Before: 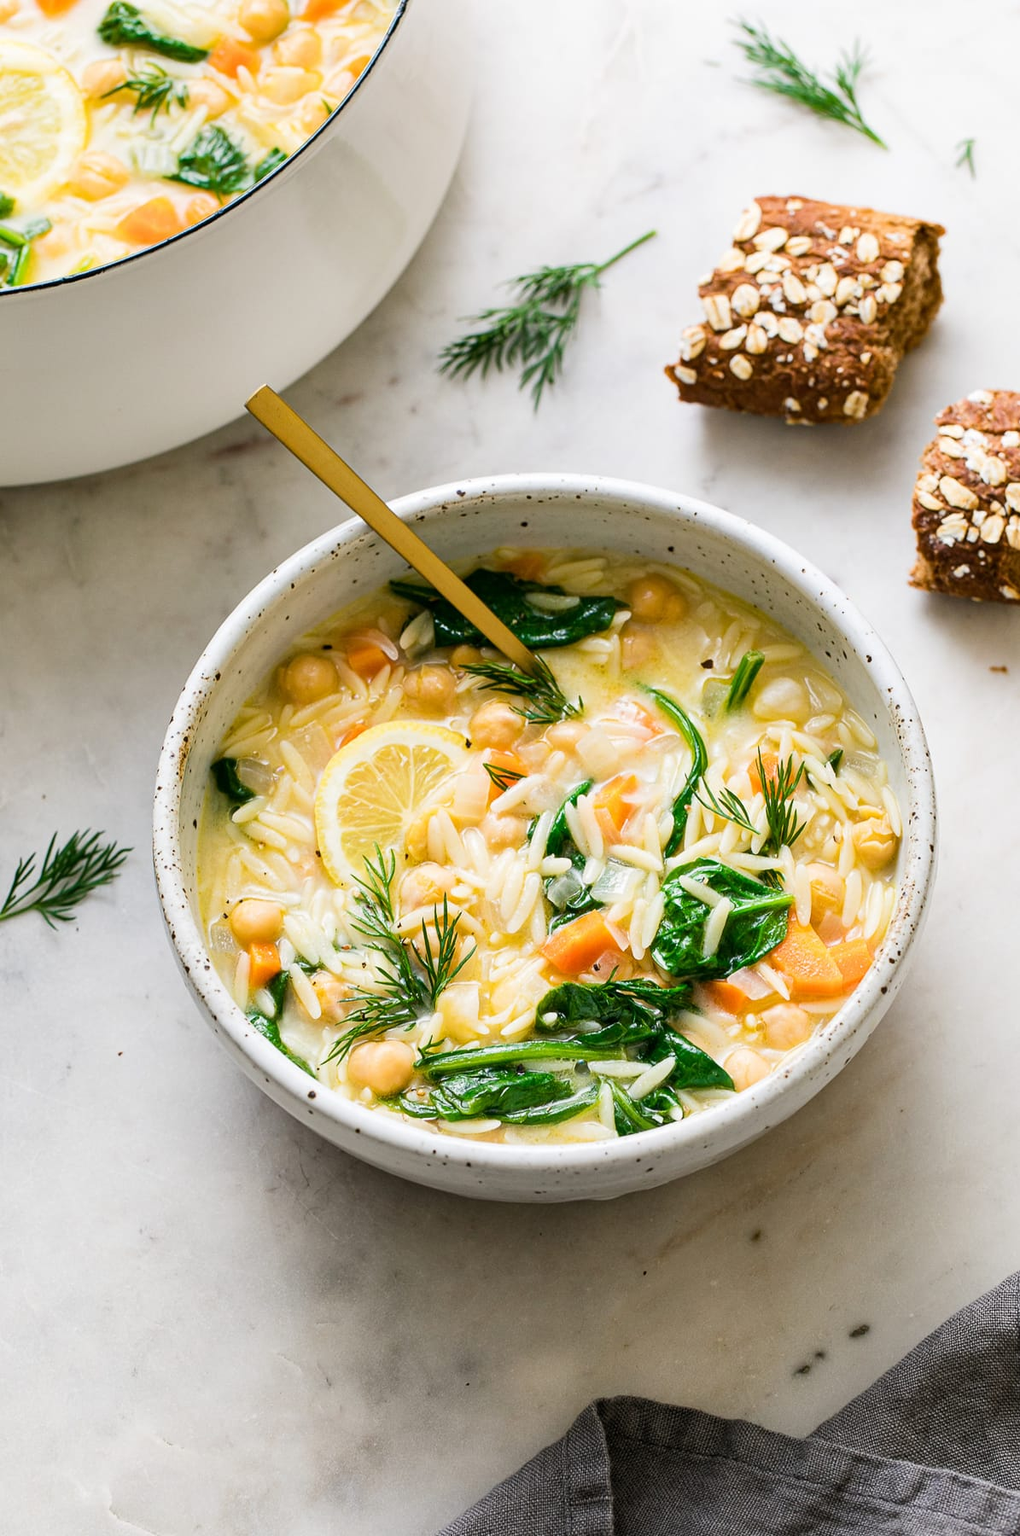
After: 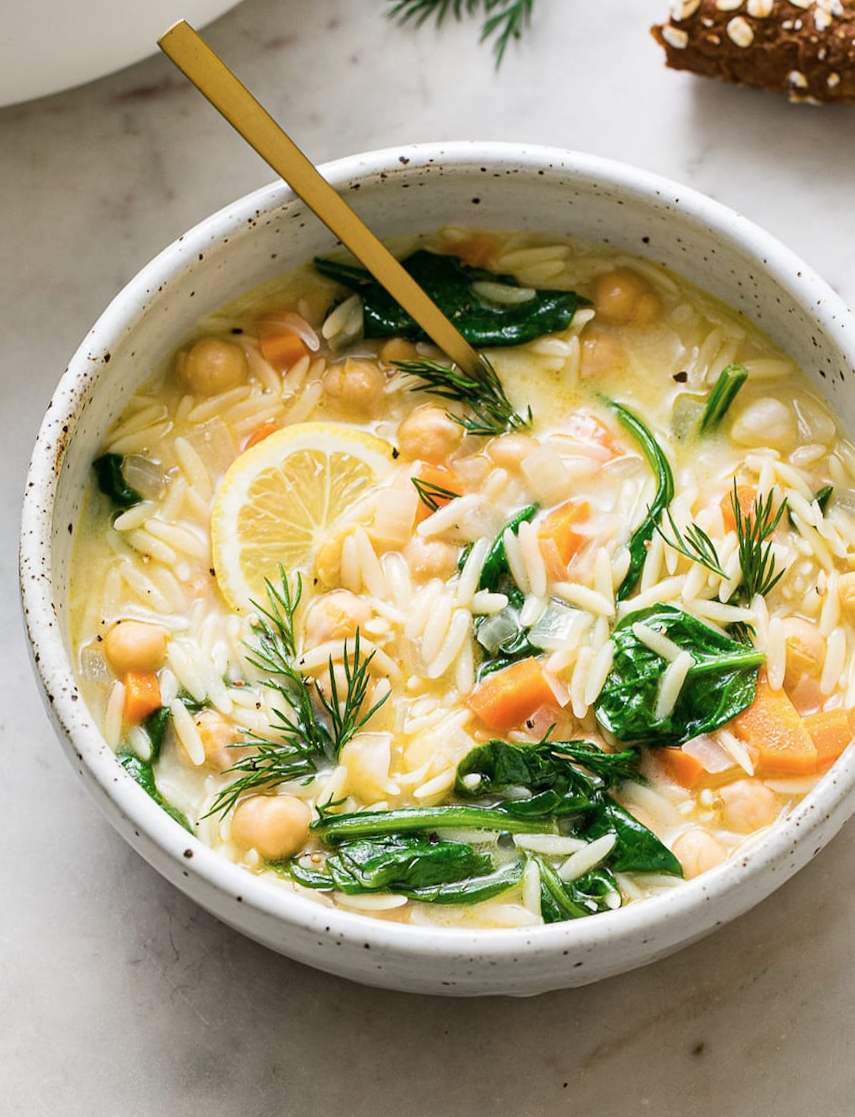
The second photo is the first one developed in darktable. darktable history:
crop and rotate: angle -3.37°, left 9.79%, top 20.73%, right 12.42%, bottom 11.82%
contrast brightness saturation: saturation -0.1
